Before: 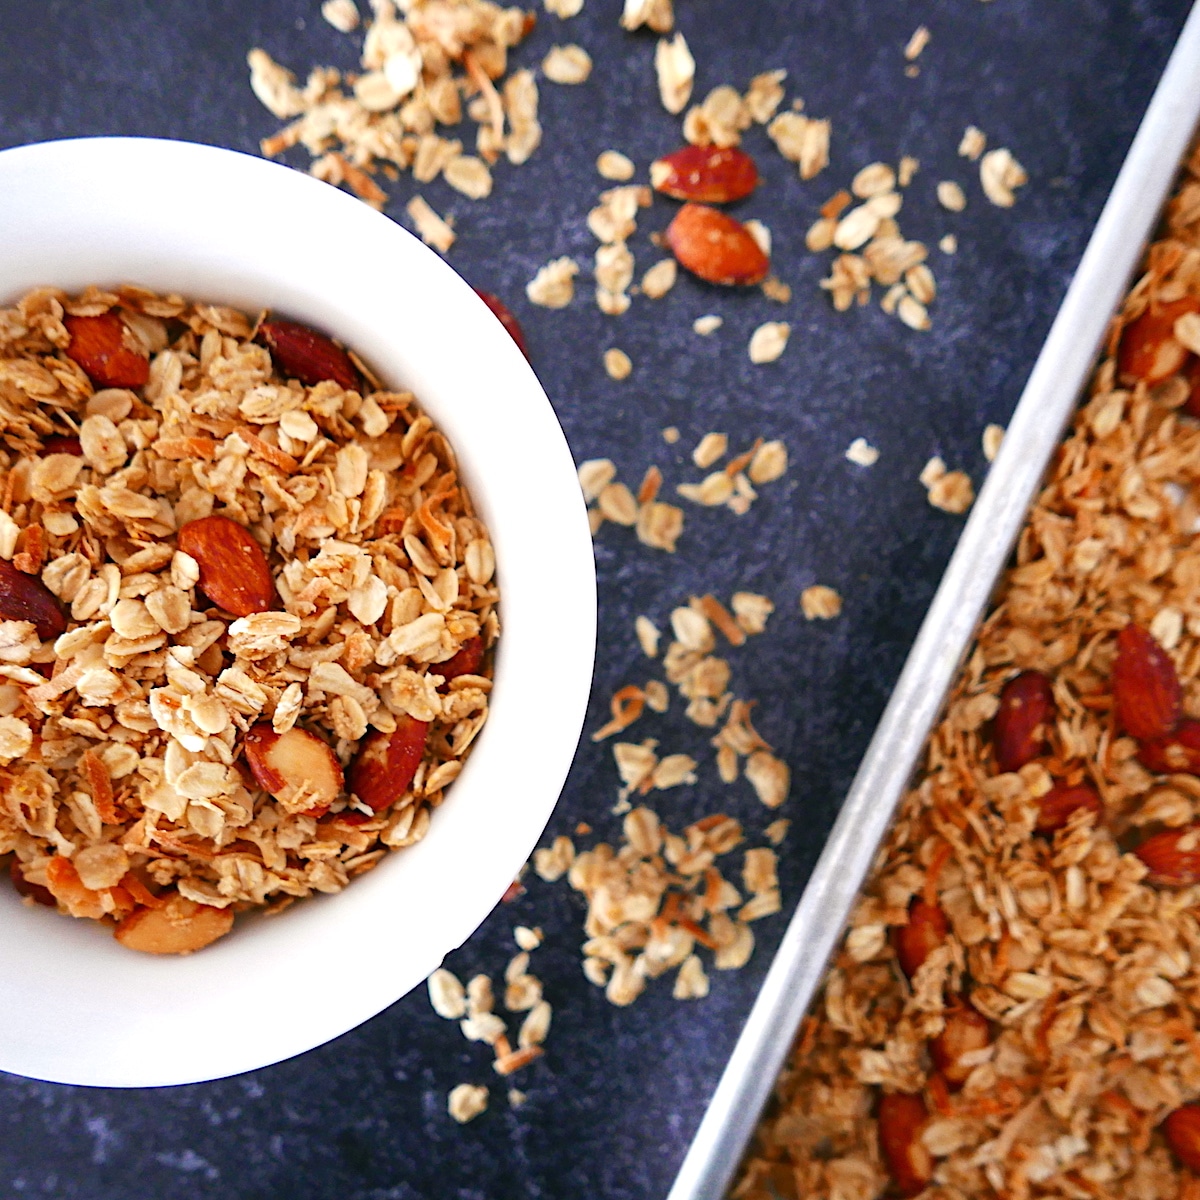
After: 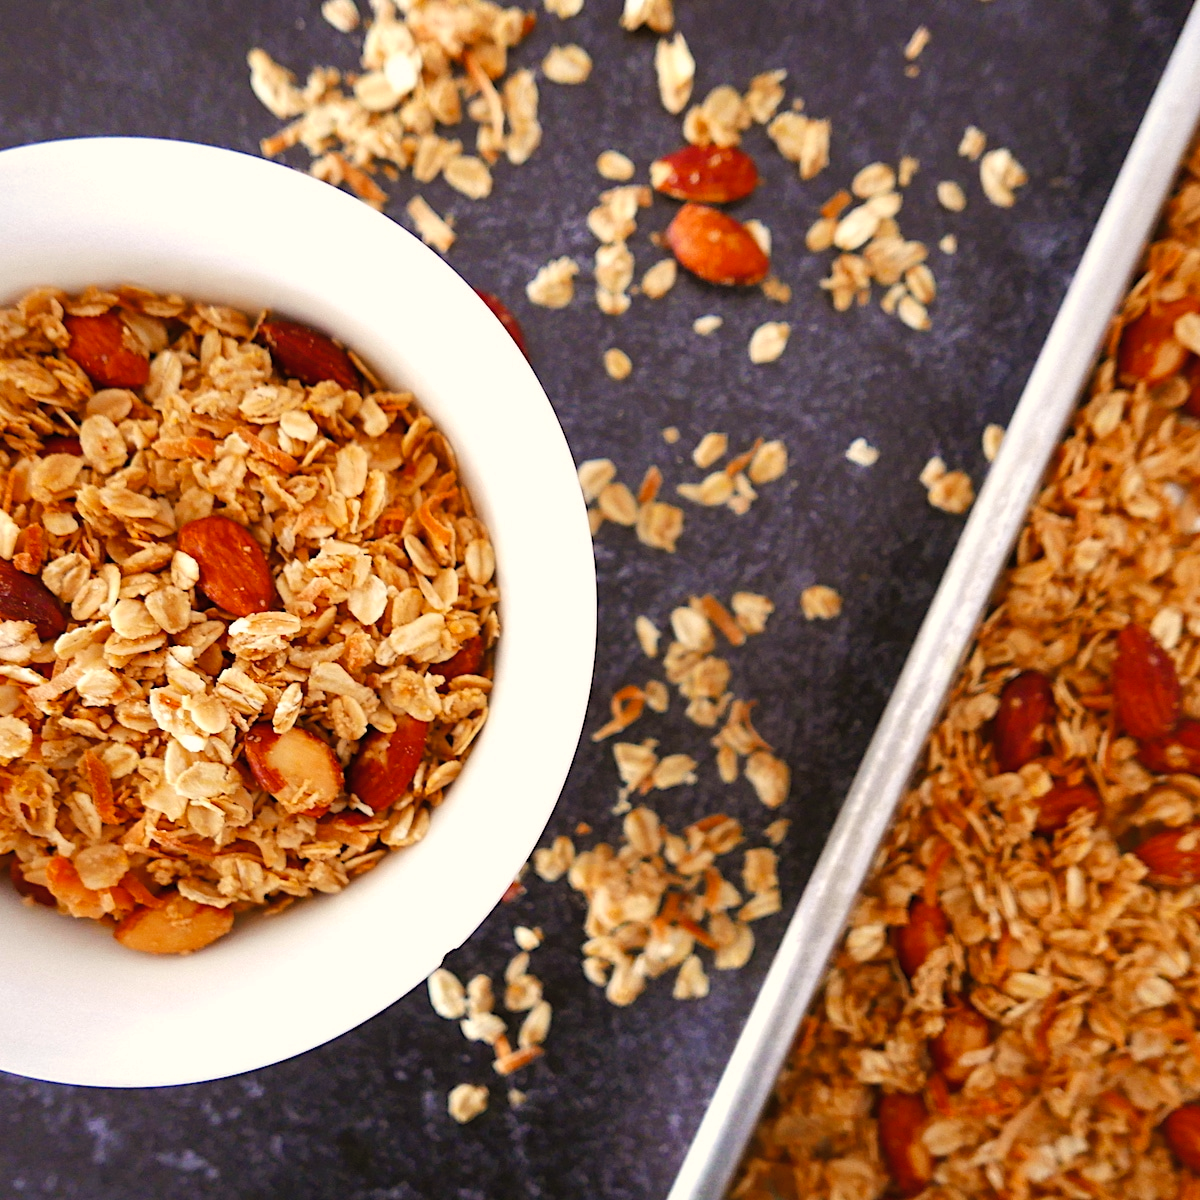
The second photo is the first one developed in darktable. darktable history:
color balance rgb: shadows lift › chroma 4.41%, shadows lift › hue 27°, power › chroma 2.5%, power › hue 70°, highlights gain › chroma 1%, highlights gain › hue 27°, saturation formula JzAzBz (2021)
shadows and highlights: shadows 25, highlights -25
